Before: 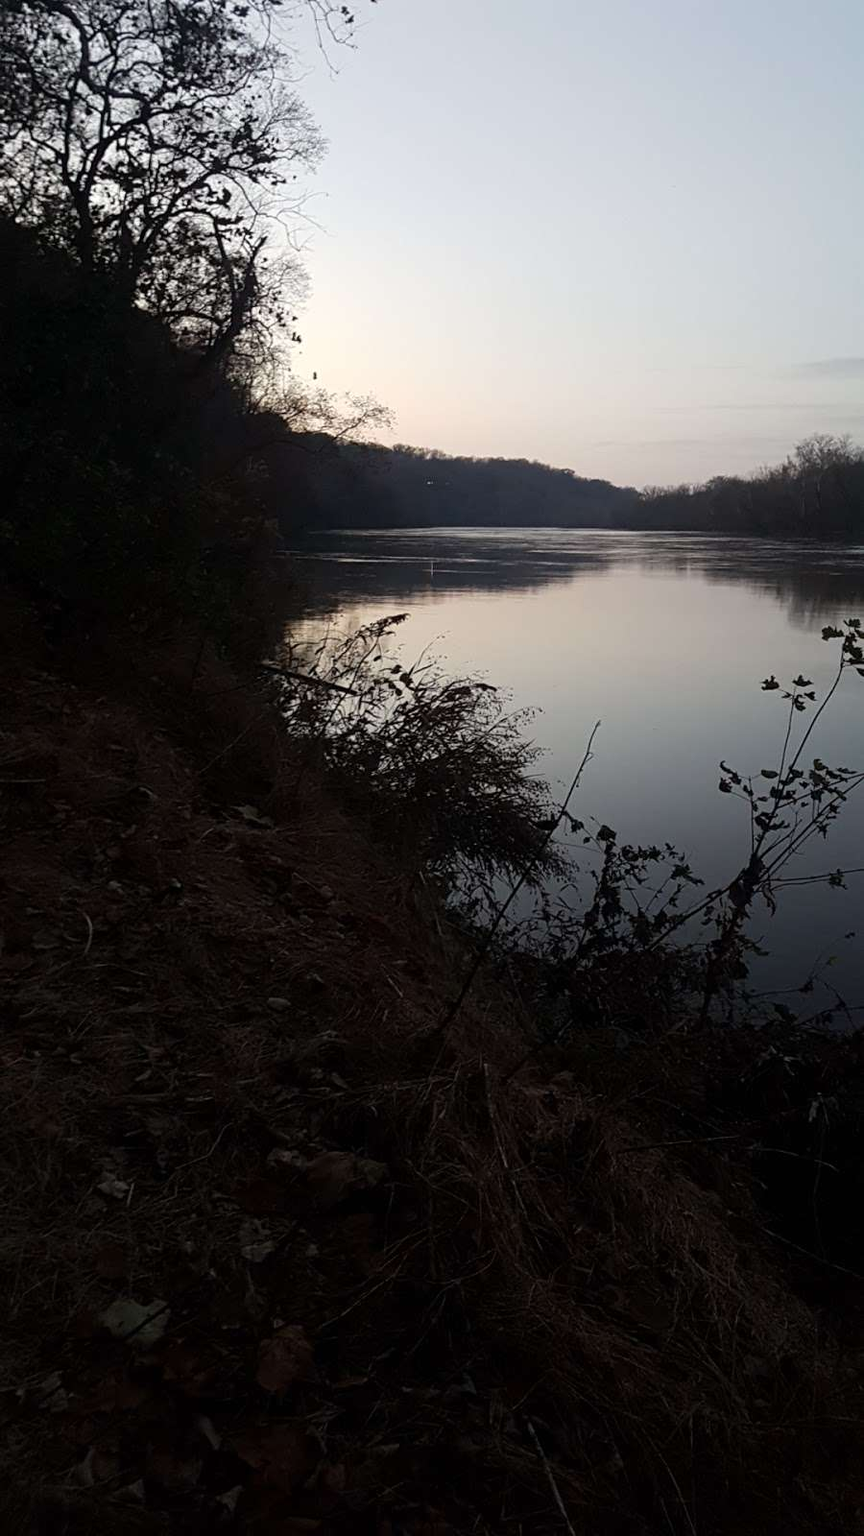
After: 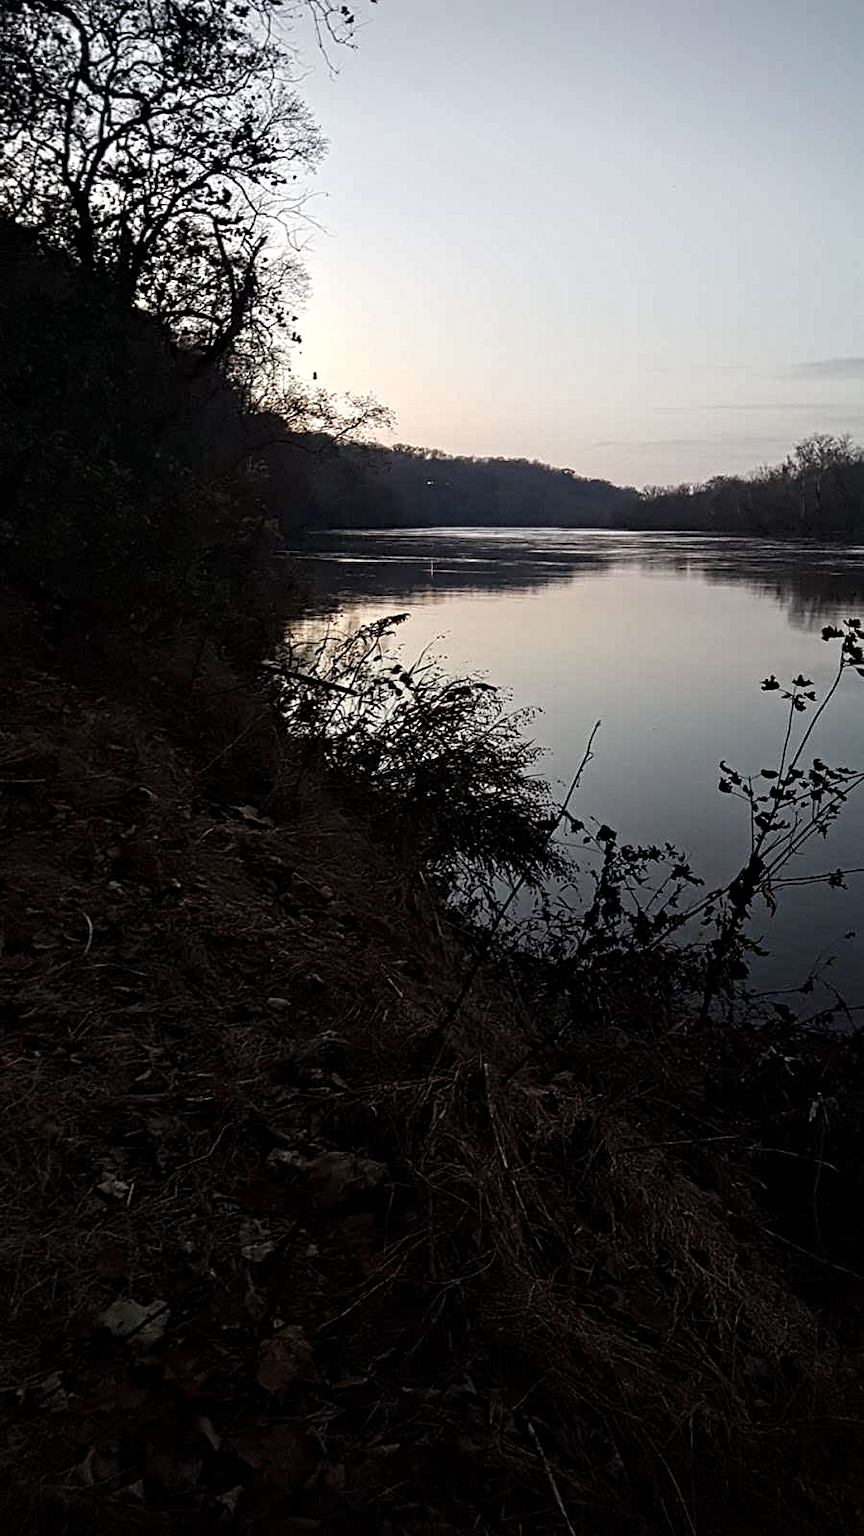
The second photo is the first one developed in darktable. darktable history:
vignetting: fall-off start 97.23%, saturation -0.024, center (-0.033, -0.042), width/height ratio 1.179, unbound false
contrast equalizer: octaves 7, y [[0.5, 0.542, 0.583, 0.625, 0.667, 0.708], [0.5 ×6], [0.5 ×6], [0 ×6], [0 ×6]]
